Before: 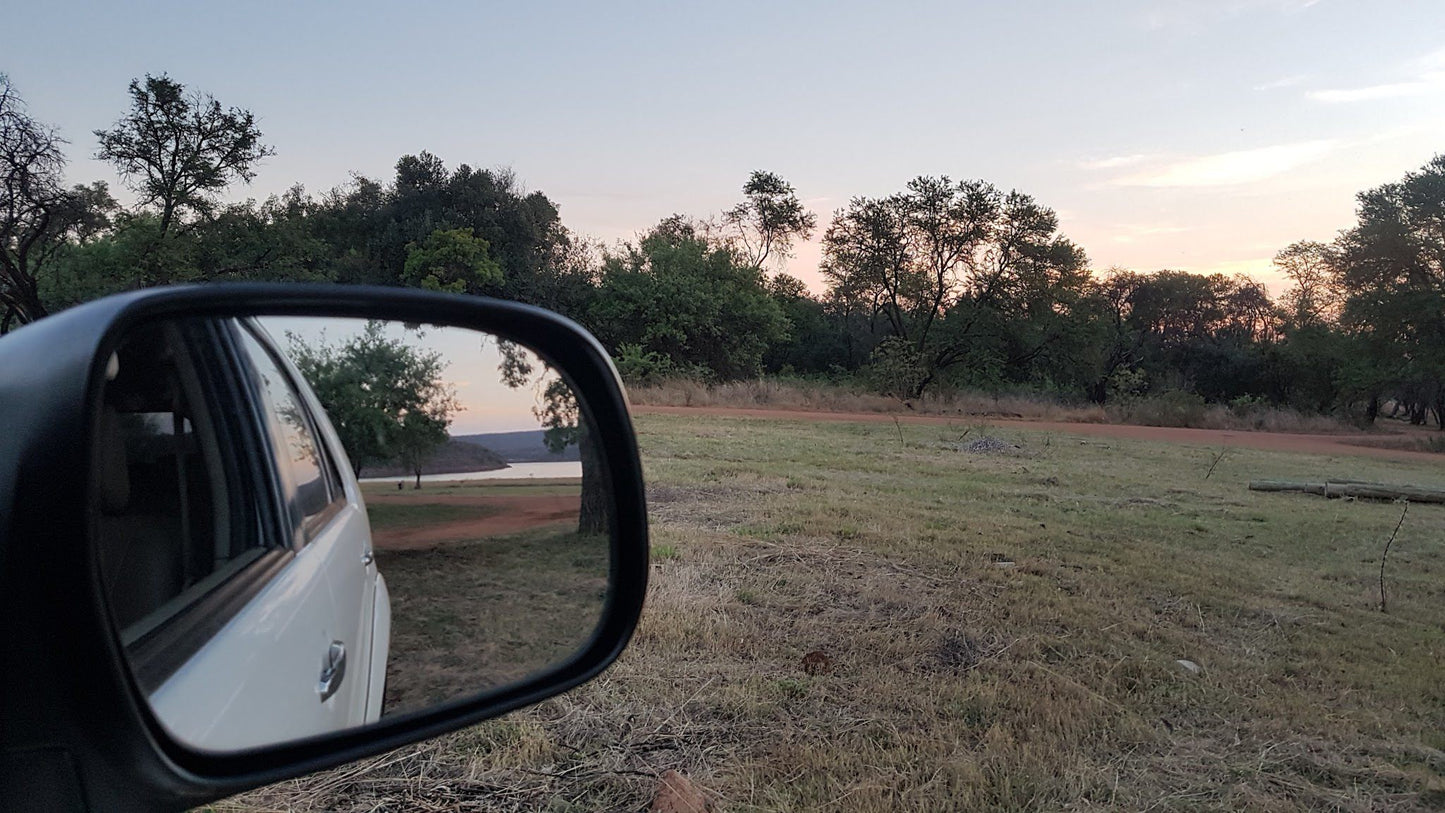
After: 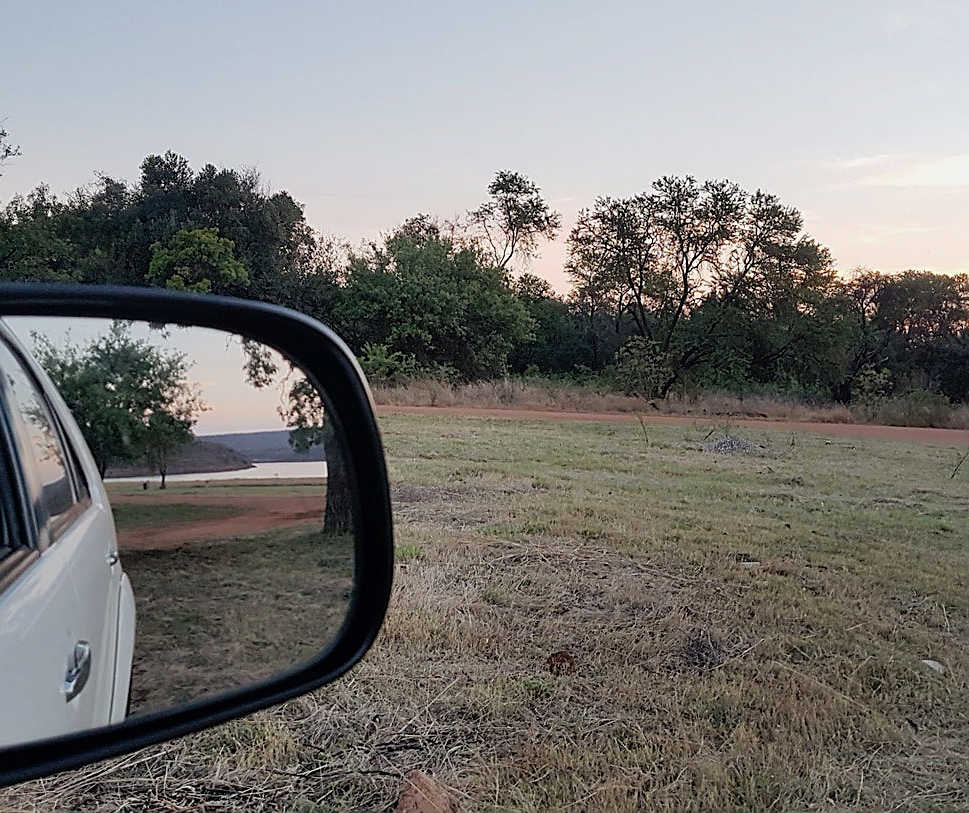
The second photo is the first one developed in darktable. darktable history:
tone equalizer: luminance estimator HSV value / RGB max
tone curve: curves: ch0 [(0, 0) (0.07, 0.052) (0.23, 0.254) (0.486, 0.53) (0.822, 0.825) (0.994, 0.955)]; ch1 [(0, 0) (0.226, 0.261) (0.379, 0.442) (0.469, 0.472) (0.495, 0.495) (0.514, 0.504) (0.561, 0.568) (0.59, 0.612) (1, 1)]; ch2 [(0, 0) (0.269, 0.299) (0.459, 0.441) (0.498, 0.499) (0.523, 0.52) (0.551, 0.576) (0.629, 0.643) (0.659, 0.681) (0.718, 0.764) (1, 1)], preserve colors none
crop and rotate: left 17.709%, right 15.232%
sharpen: on, module defaults
